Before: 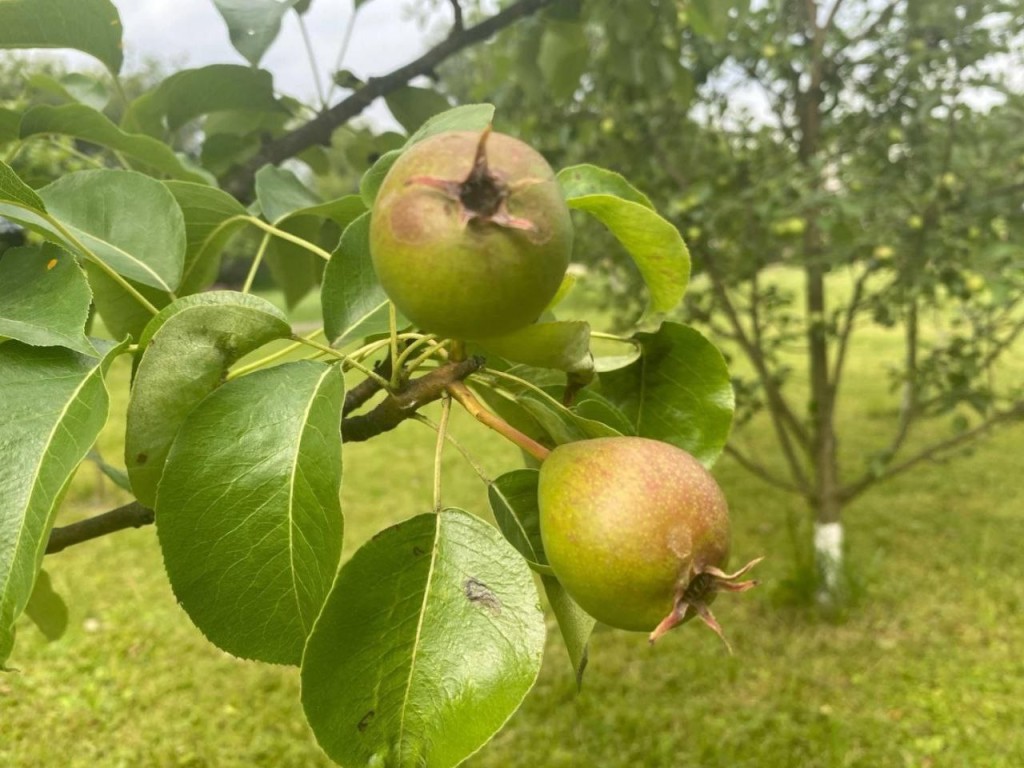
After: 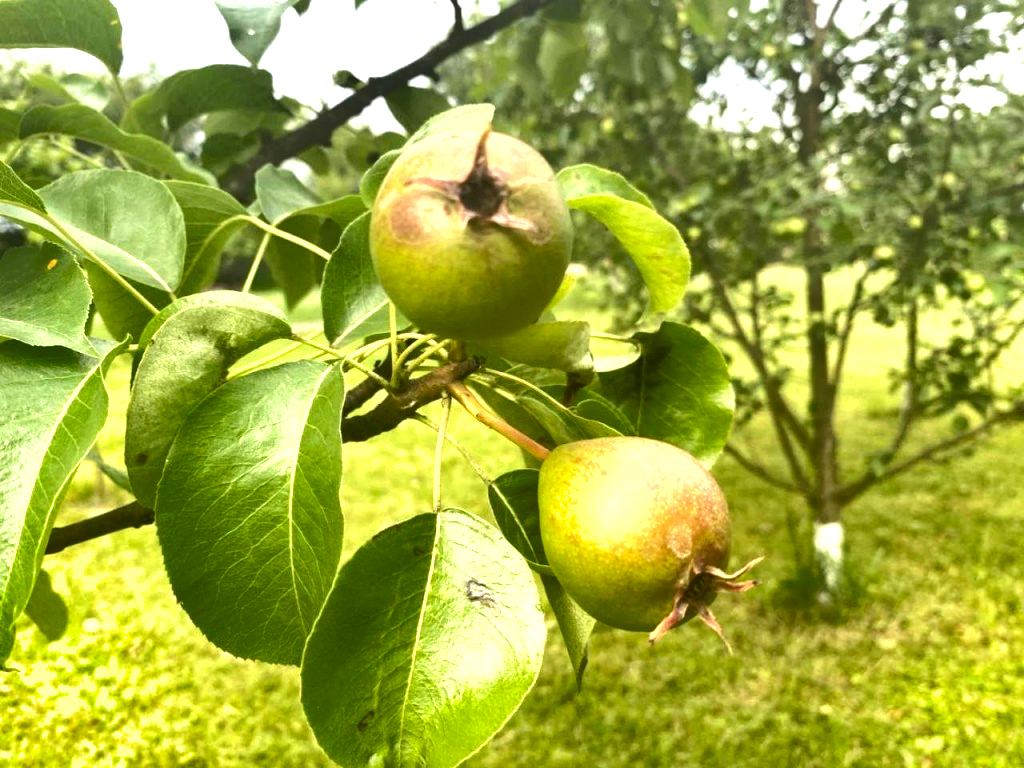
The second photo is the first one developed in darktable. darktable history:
local contrast: mode bilateral grid, contrast 21, coarseness 51, detail 150%, midtone range 0.2
shadows and highlights: shadows 43.65, white point adjustment -1.38, soften with gaussian
tone equalizer: -8 EV -1.1 EV, -7 EV -1.05 EV, -6 EV -0.856 EV, -5 EV -0.546 EV, -3 EV 0.548 EV, -2 EV 0.874 EV, -1 EV 0.995 EV, +0 EV 1.07 EV
